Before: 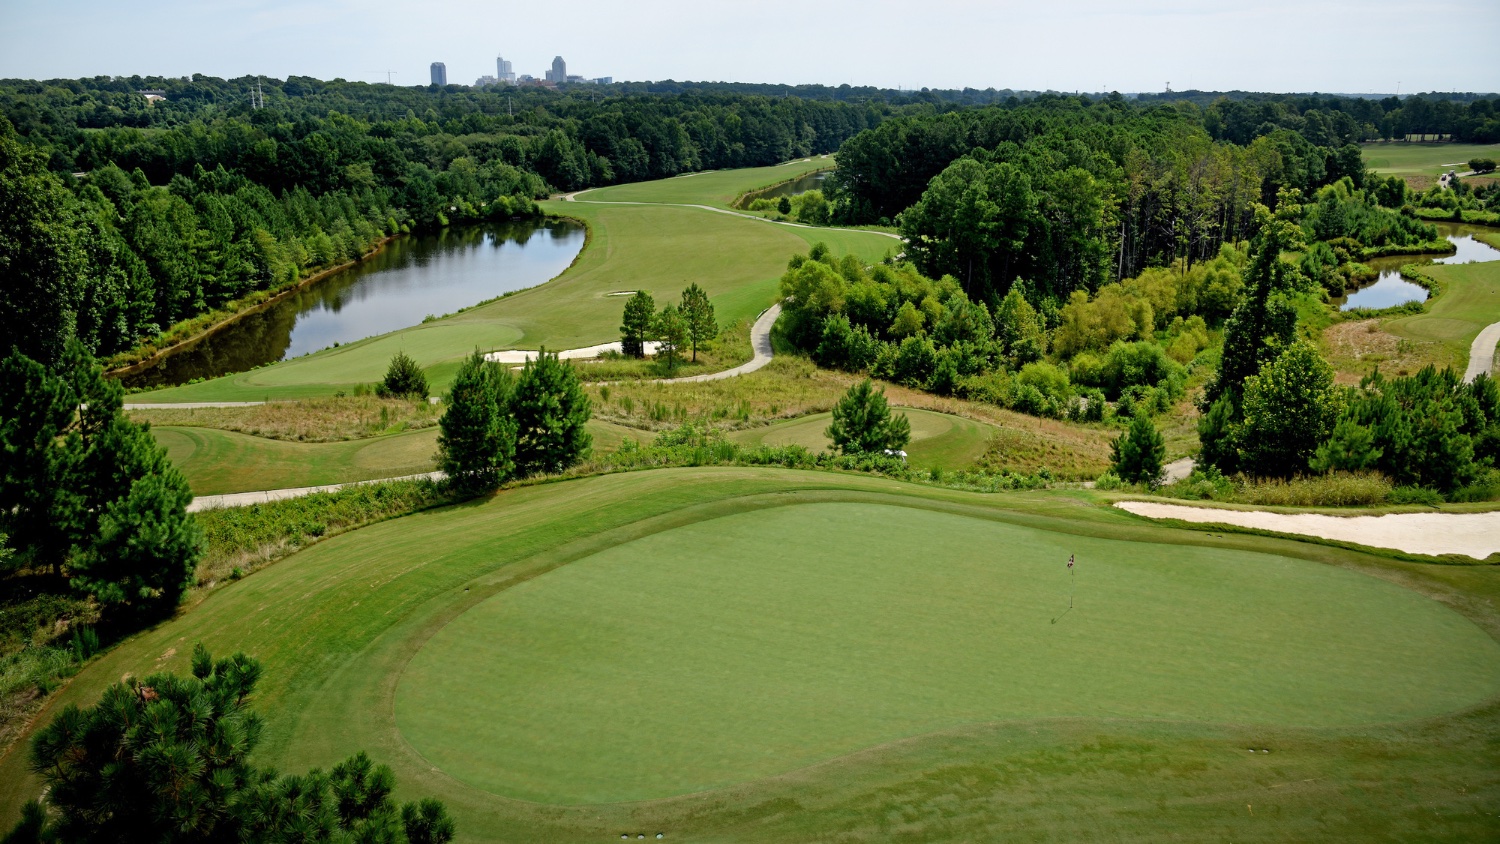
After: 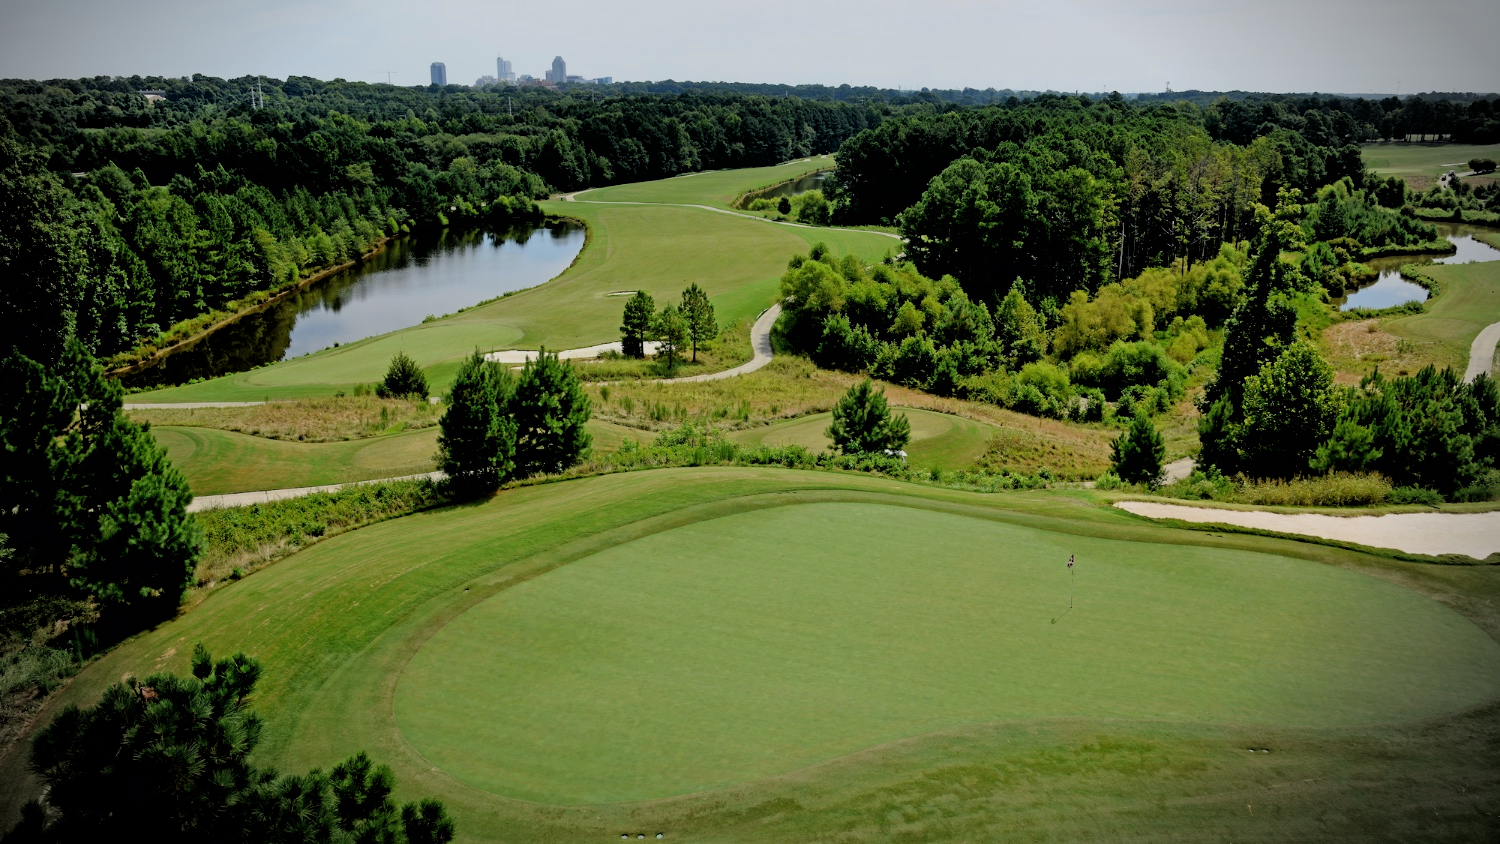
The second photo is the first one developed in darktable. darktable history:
filmic rgb: black relative exposure -4.87 EV, white relative exposure 4.01 EV, hardness 2.81, color science v6 (2022)
vignetting: fall-off start 90.25%, fall-off radius 38.08%, center (-0.032, -0.042), width/height ratio 1.226, shape 1.29
